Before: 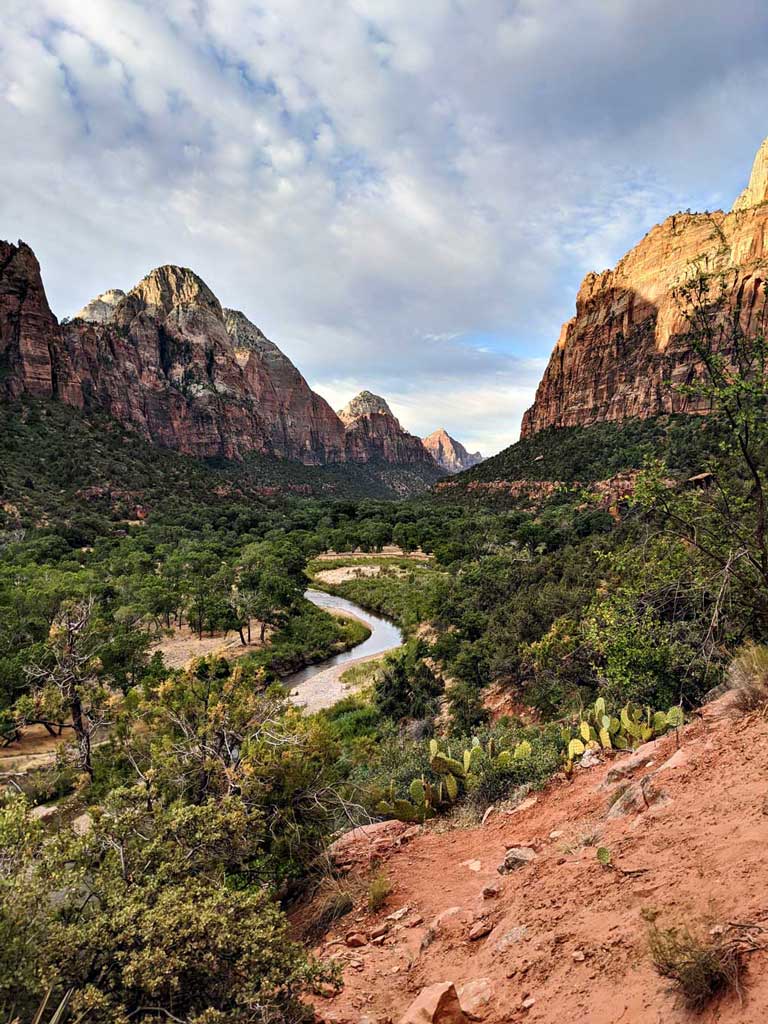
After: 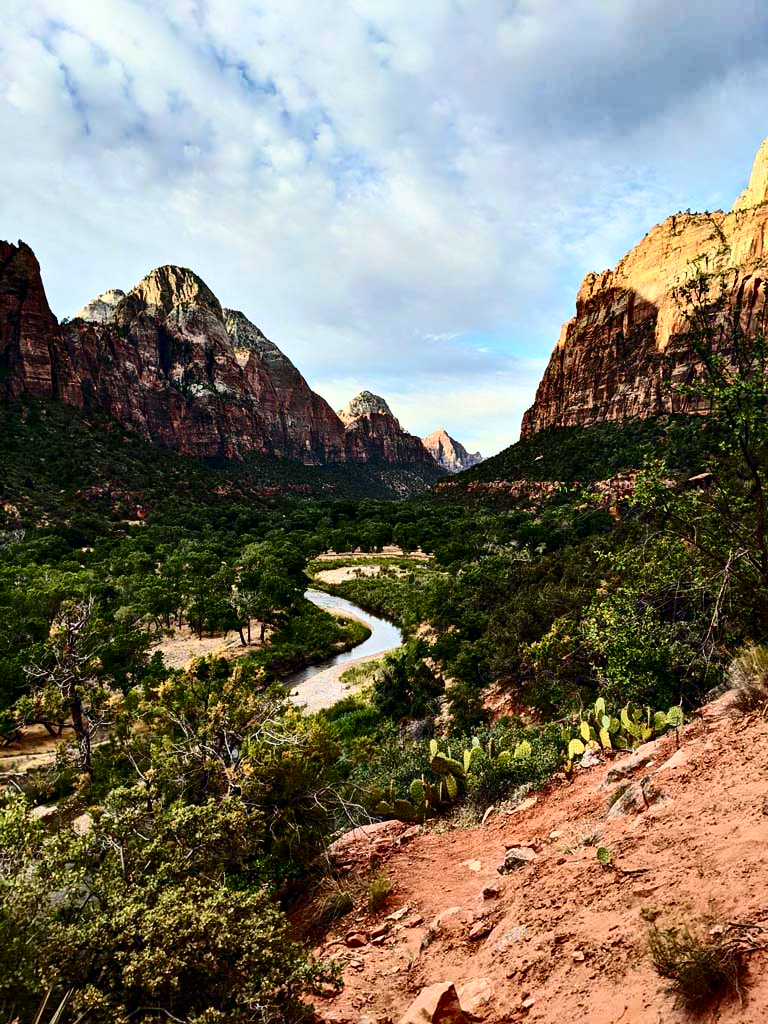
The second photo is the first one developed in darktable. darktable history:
contrast brightness saturation: contrast 0.32, brightness -0.08, saturation 0.17
color calibration: illuminant Planckian (black body), x 0.351, y 0.352, temperature 4794.27 K
